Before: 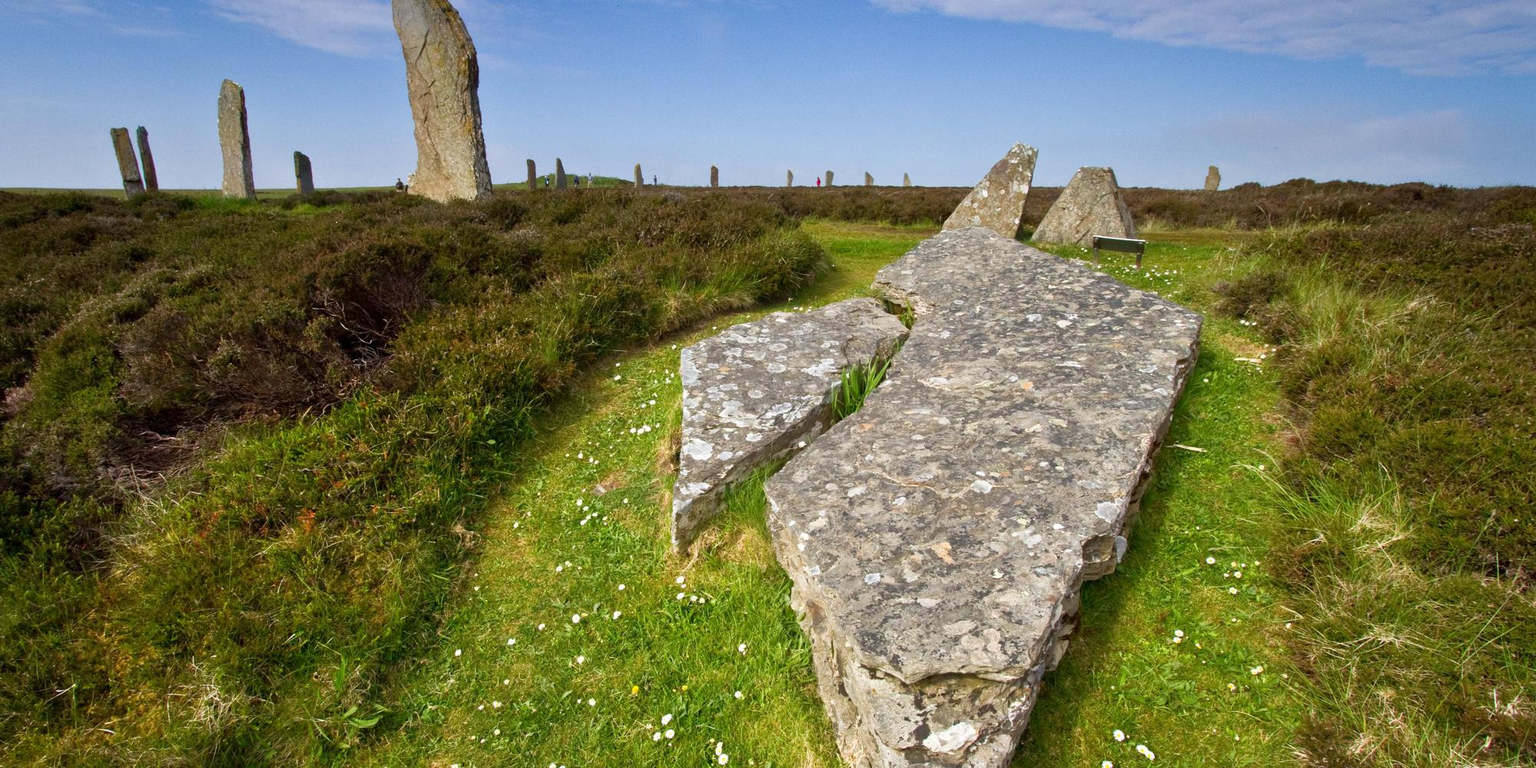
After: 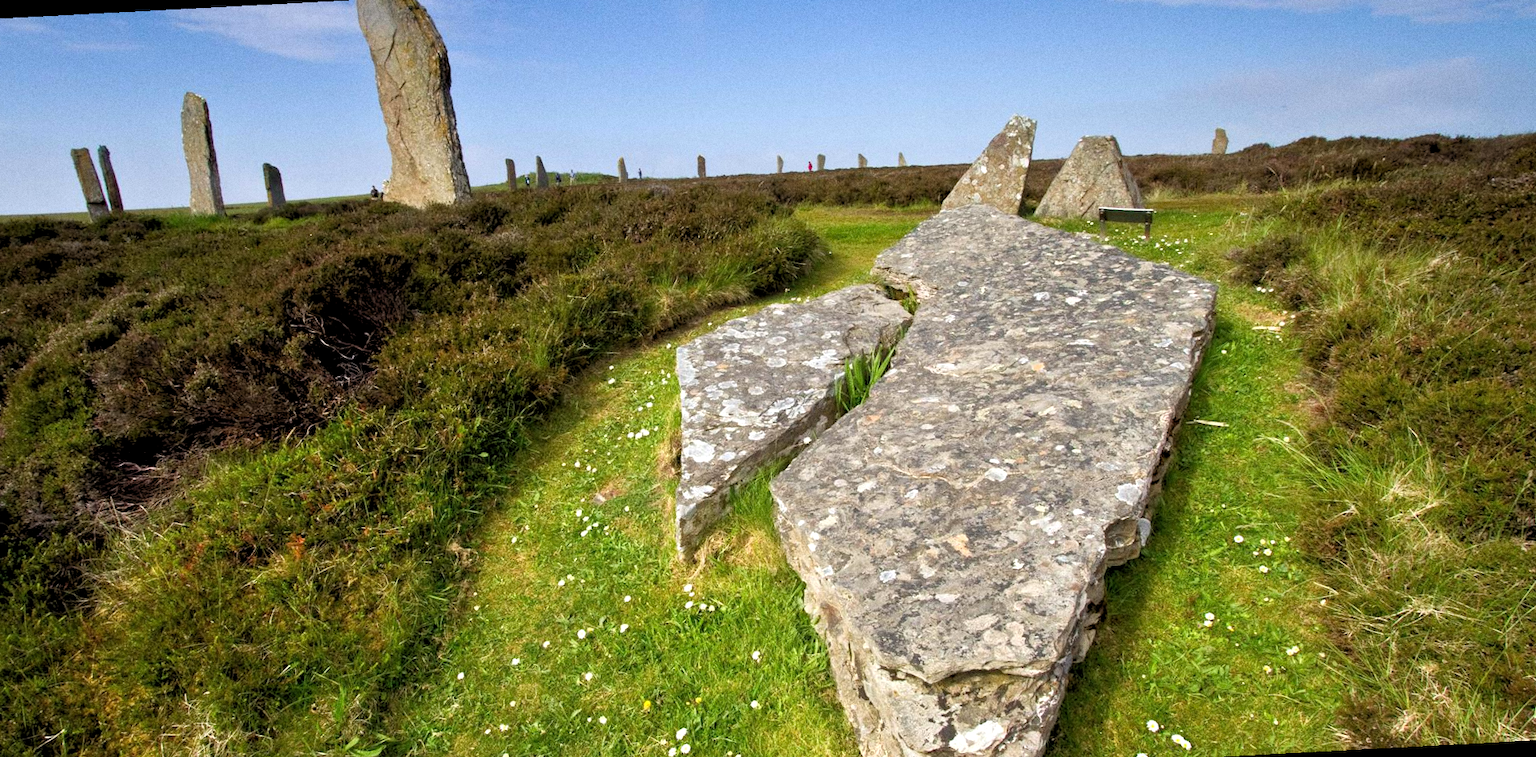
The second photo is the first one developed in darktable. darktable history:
rotate and perspective: rotation -3°, crop left 0.031, crop right 0.968, crop top 0.07, crop bottom 0.93
grain: coarseness 0.09 ISO
rgb levels: levels [[0.01, 0.419, 0.839], [0, 0.5, 1], [0, 0.5, 1]]
